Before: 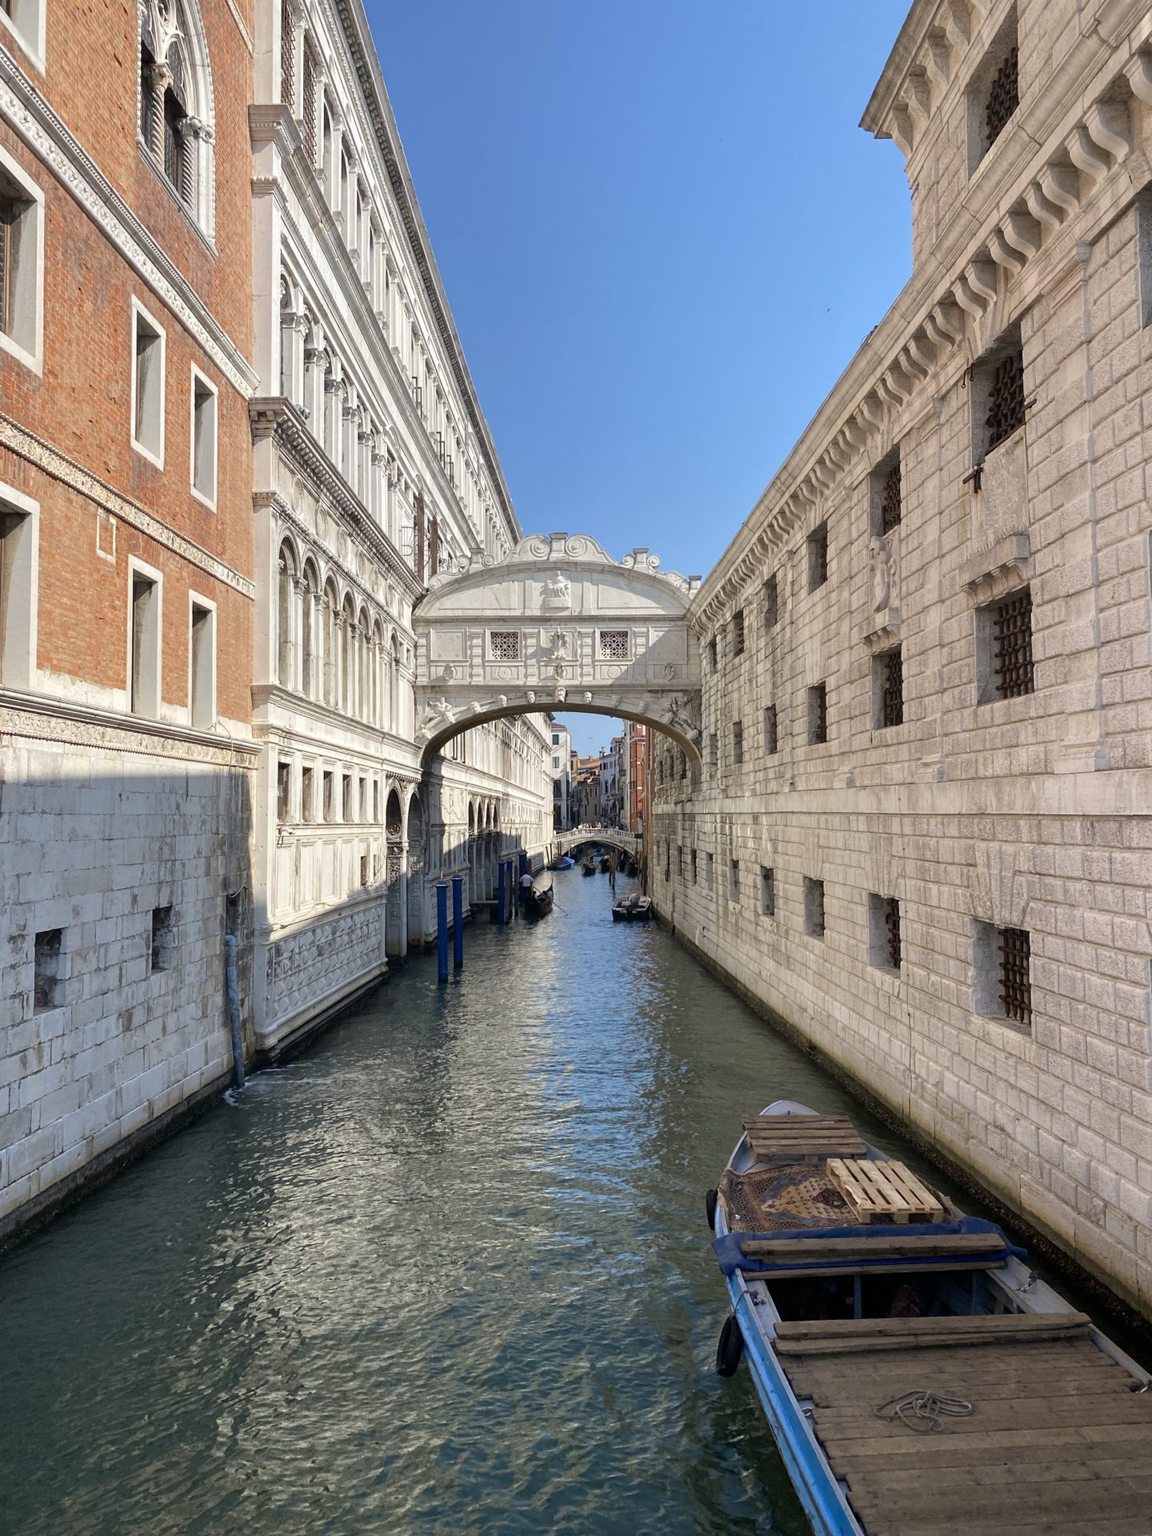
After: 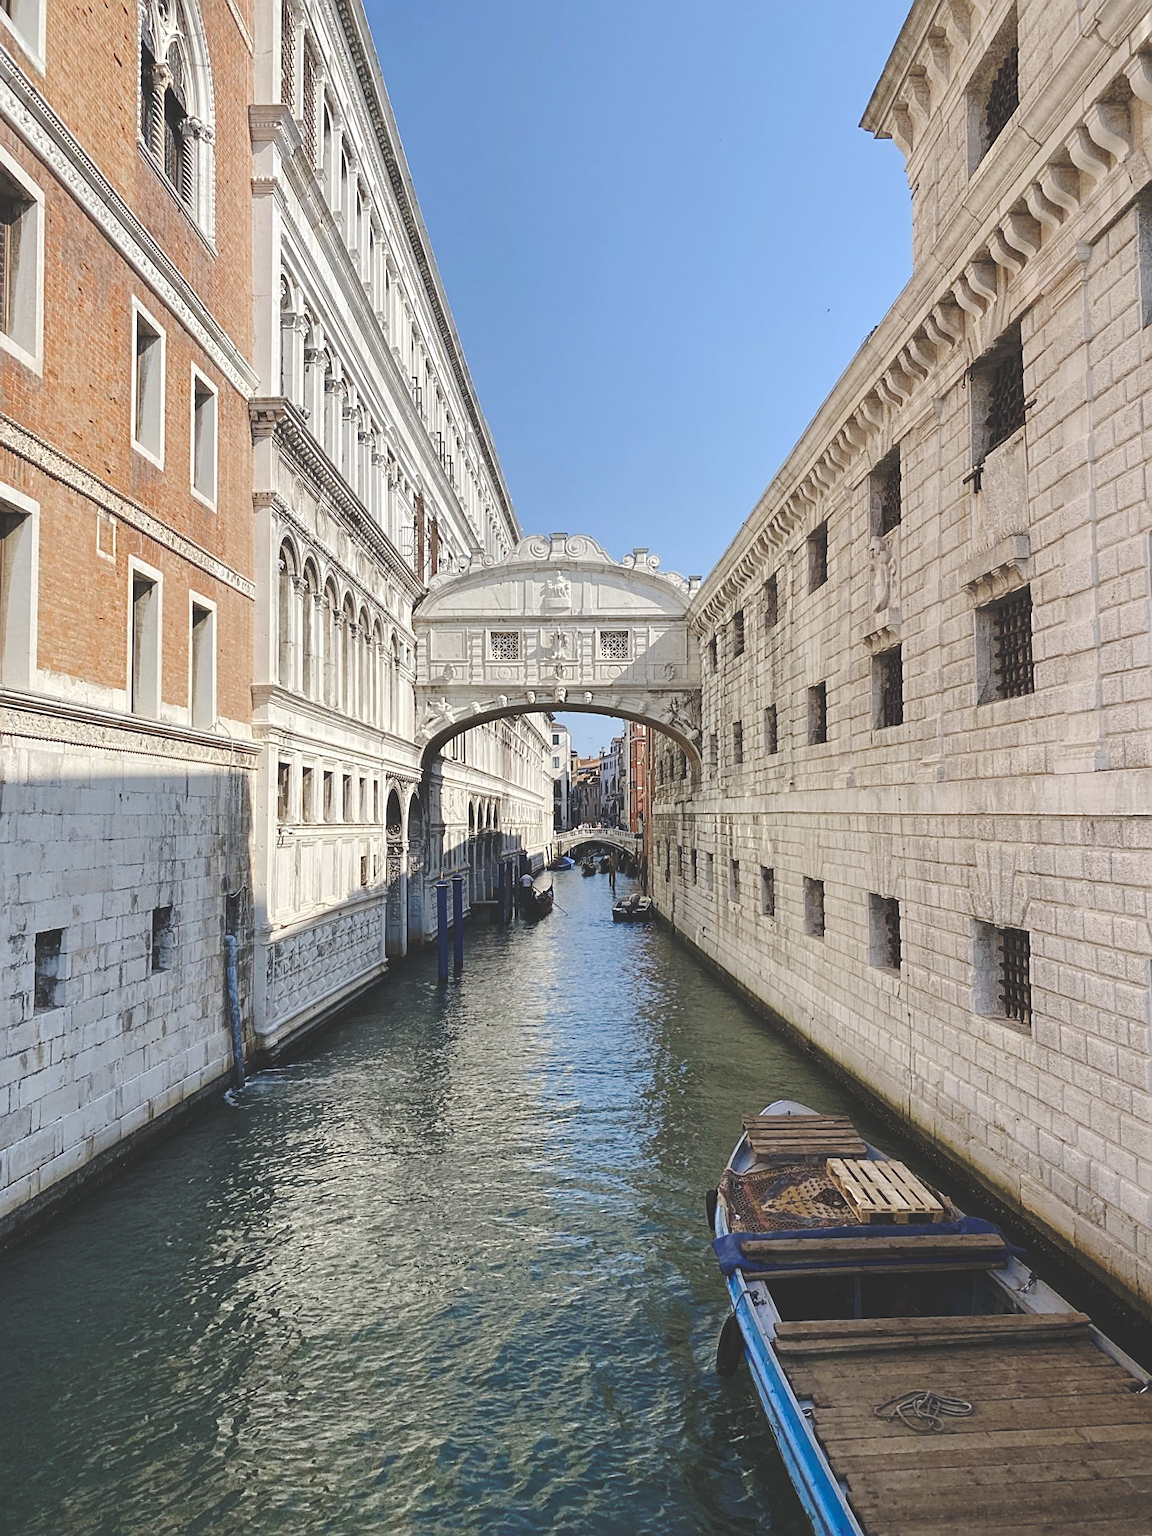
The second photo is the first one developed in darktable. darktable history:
sharpen: on, module defaults
base curve: curves: ch0 [(0, 0.024) (0.055, 0.065) (0.121, 0.166) (0.236, 0.319) (0.693, 0.726) (1, 1)], preserve colors none
